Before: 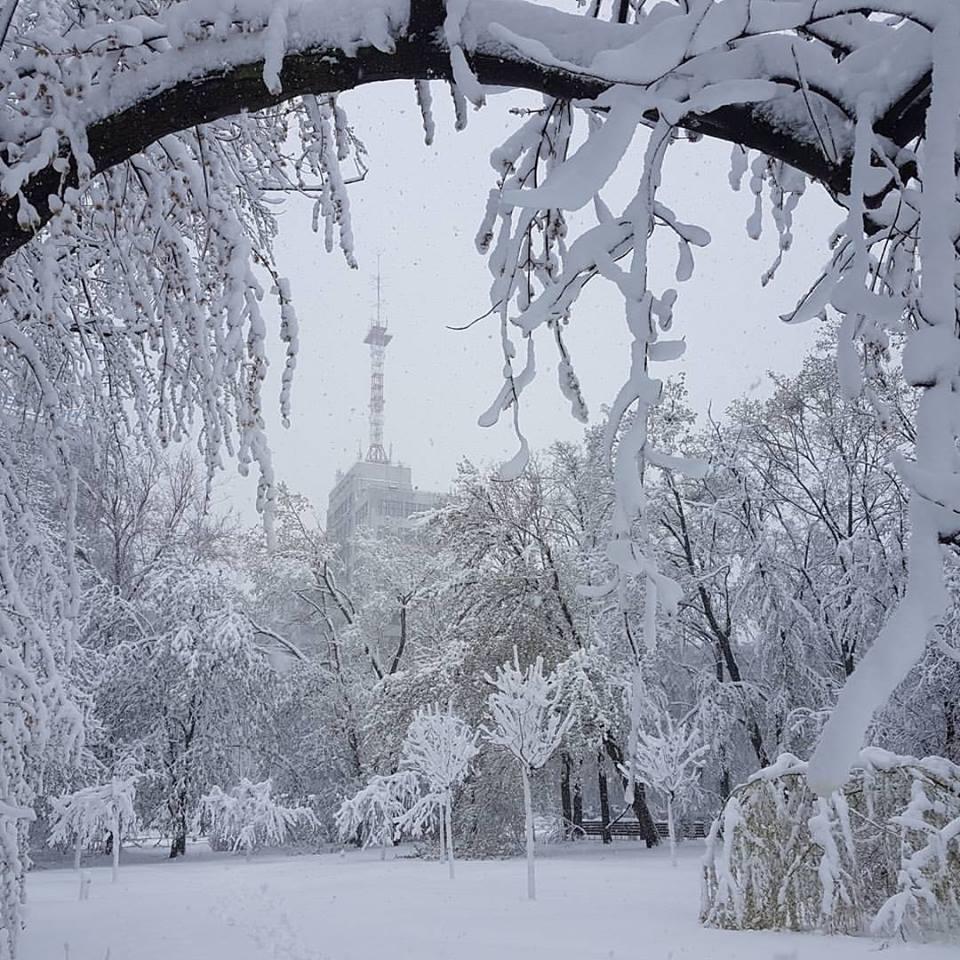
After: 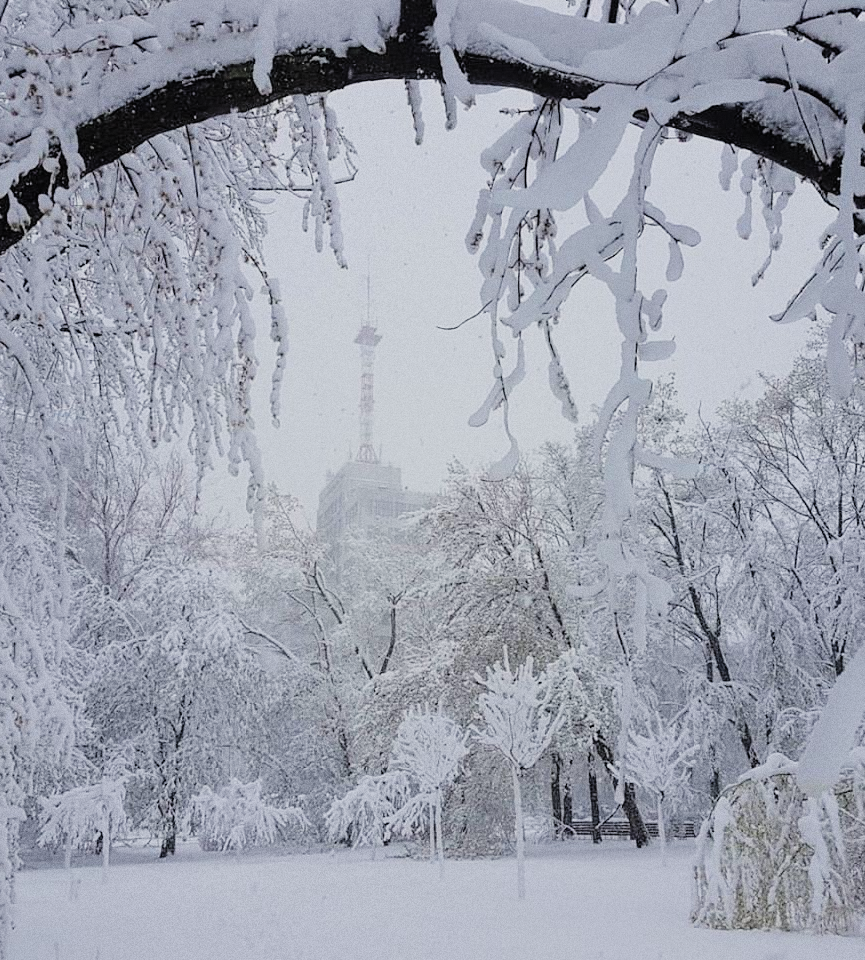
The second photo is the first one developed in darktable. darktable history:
filmic rgb: black relative exposure -7.65 EV, white relative exposure 4.56 EV, hardness 3.61
crop and rotate: left 1.088%, right 8.807%
grain: on, module defaults
contrast brightness saturation: brightness 0.15
